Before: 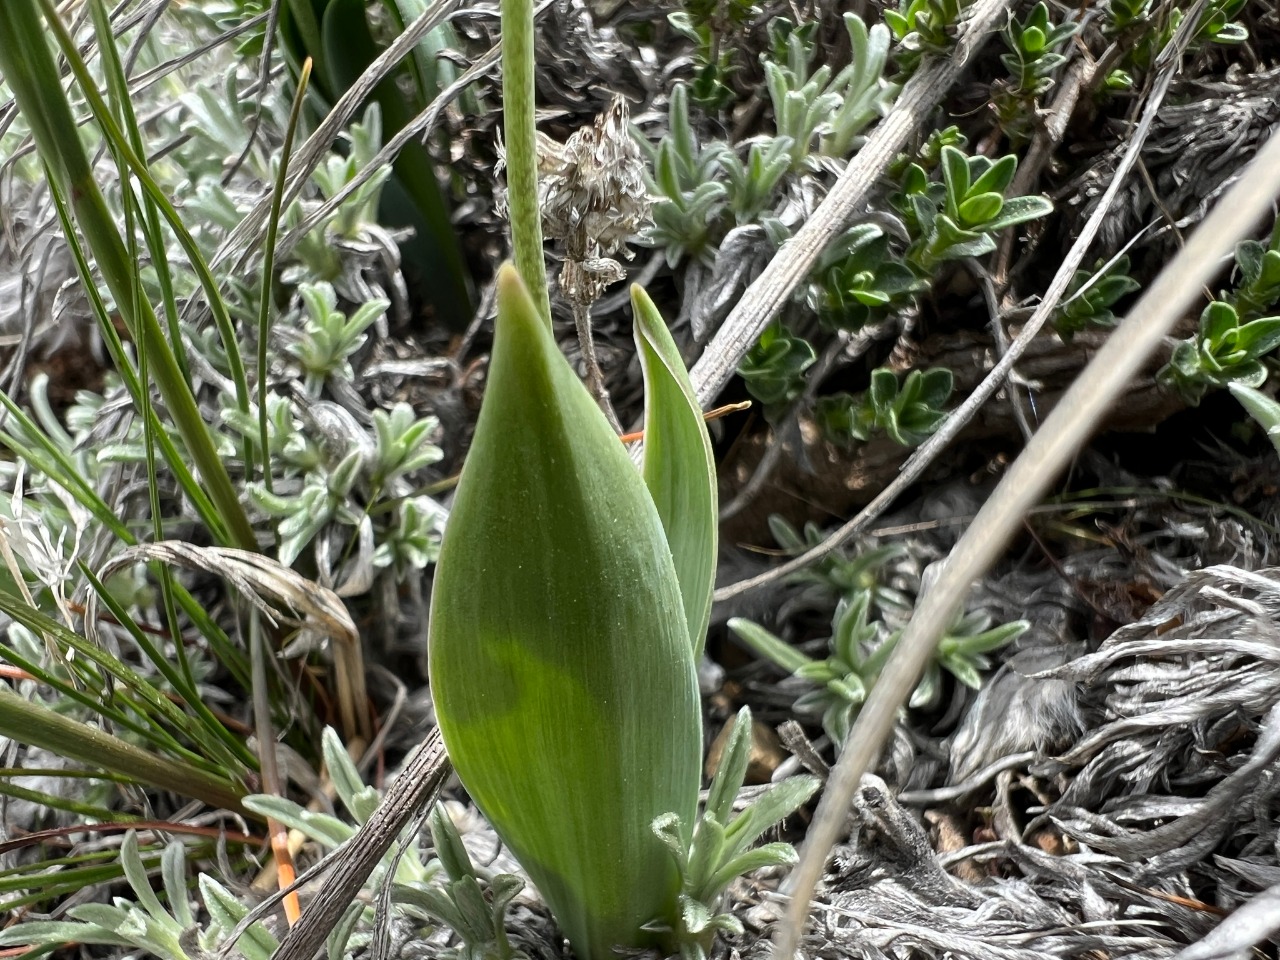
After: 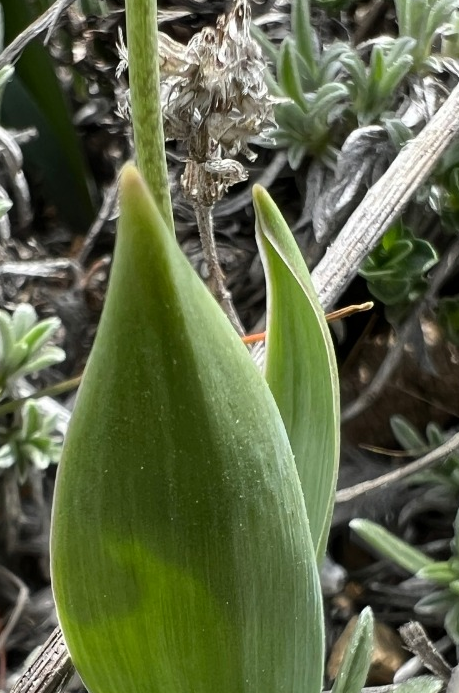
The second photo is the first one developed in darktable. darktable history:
crop and rotate: left 29.571%, top 10.393%, right 34.495%, bottom 17.321%
